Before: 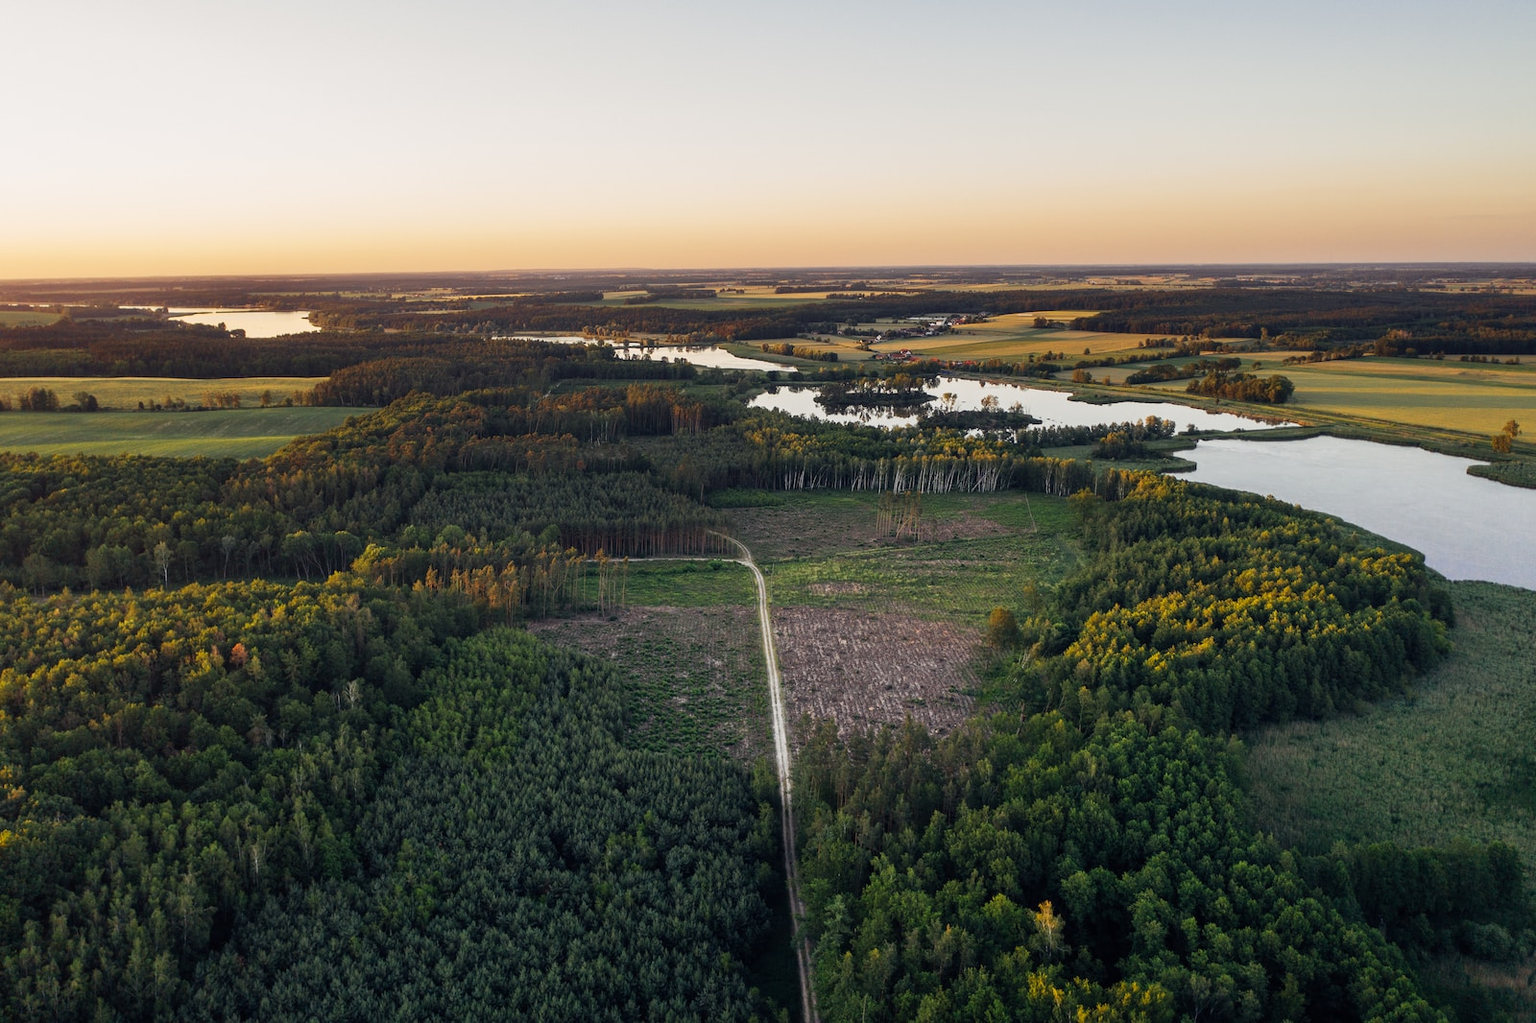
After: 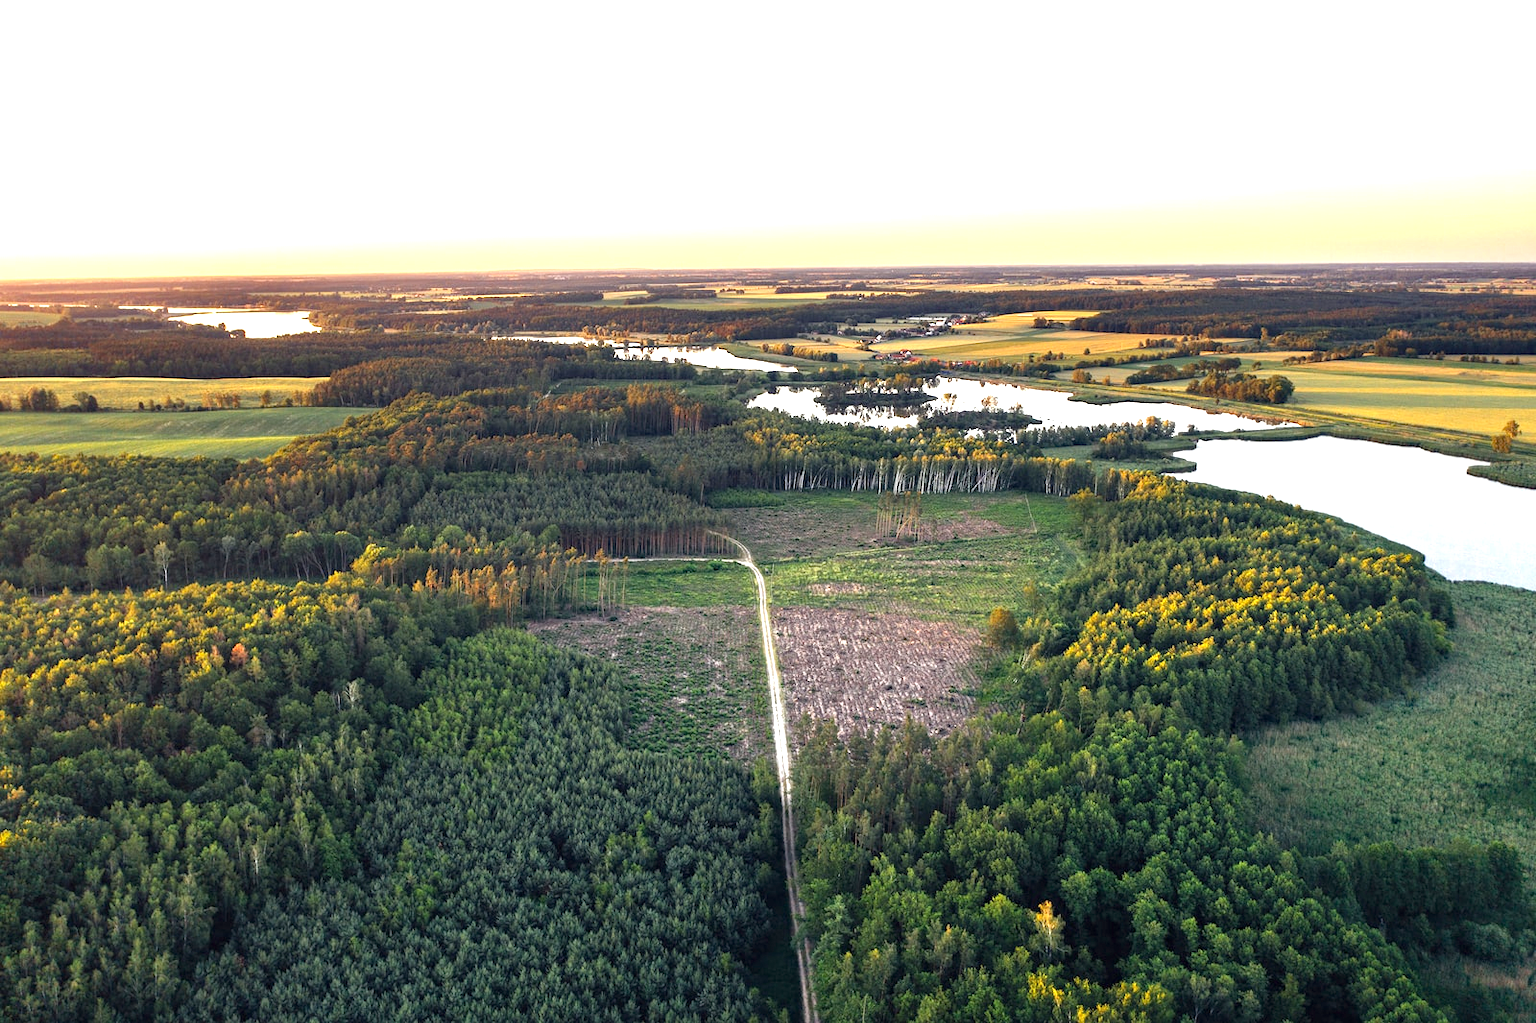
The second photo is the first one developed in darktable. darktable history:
exposure: black level correction 0, exposure 1.388 EV, compensate exposure bias true, compensate highlight preservation false
haze removal: compatibility mode true, adaptive false
